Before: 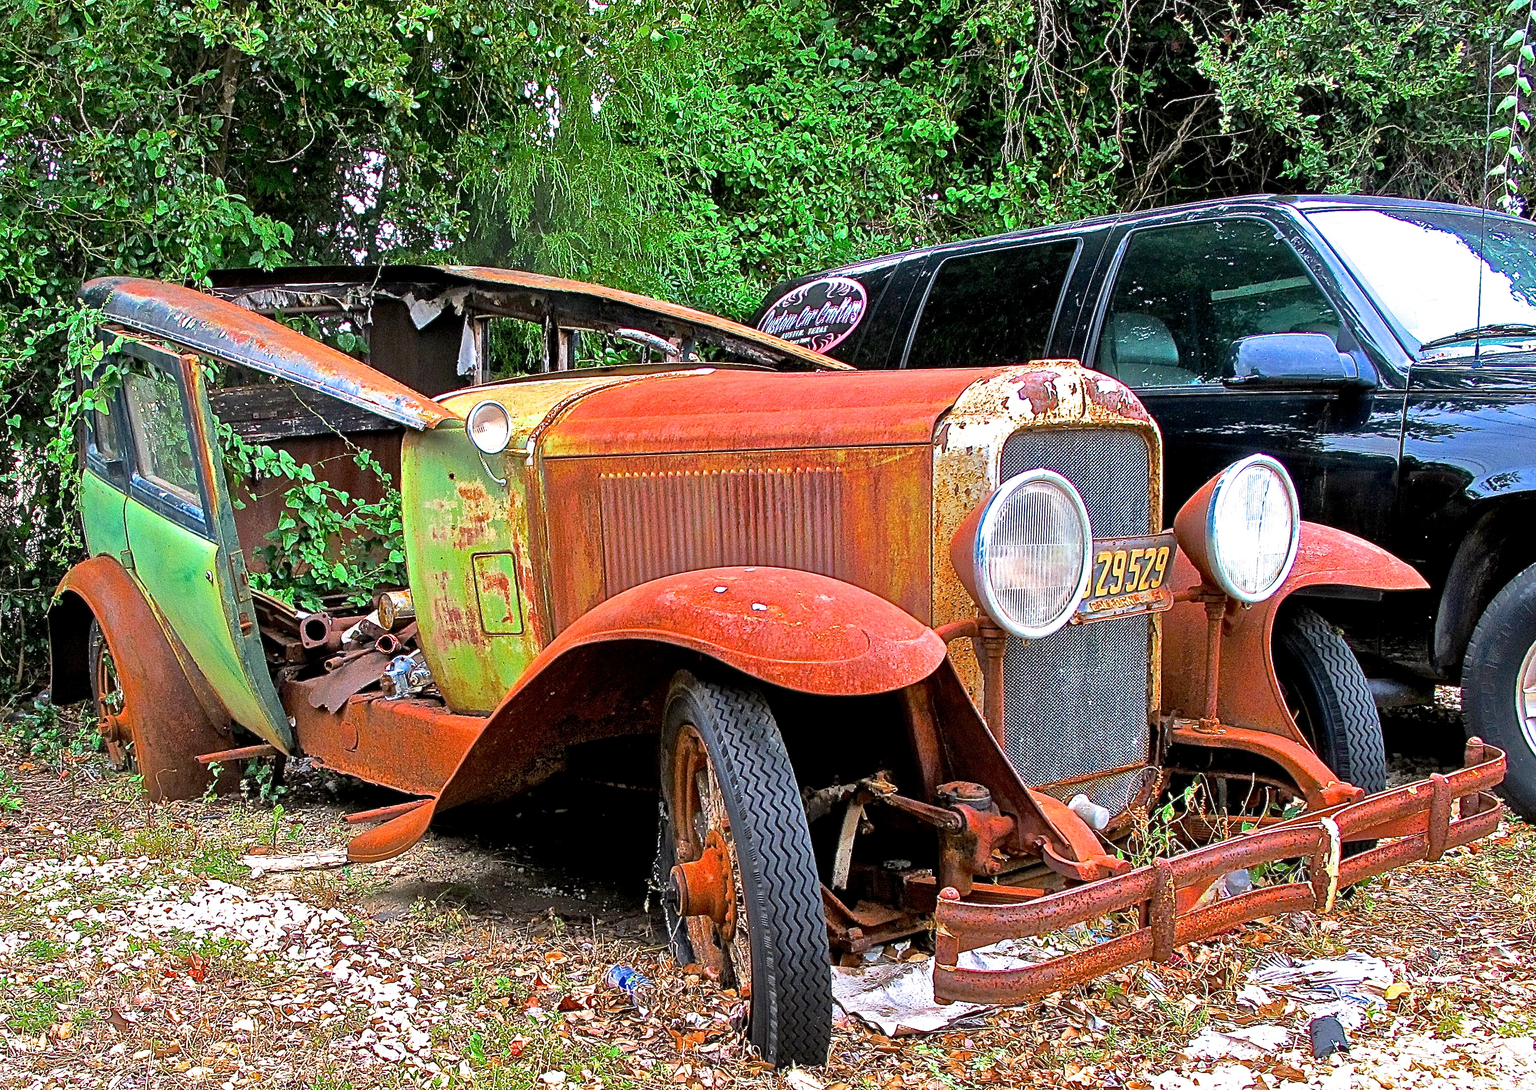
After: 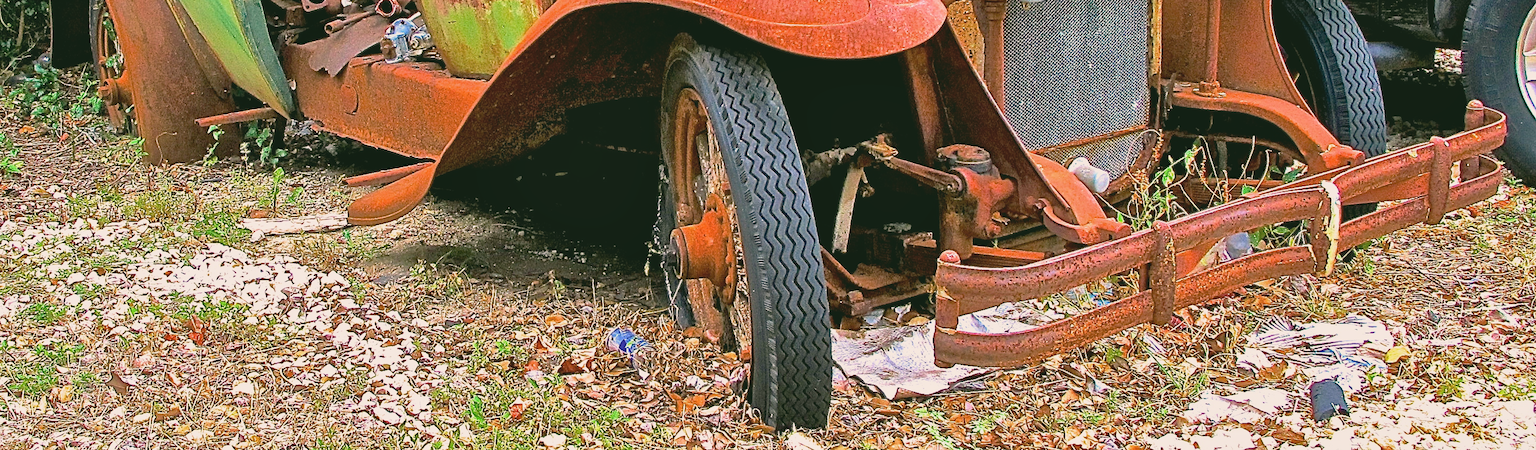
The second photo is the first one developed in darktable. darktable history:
color correction: highlights a* 3.95, highlights b* 4.92, shadows a* -8.2, shadows b* 5
crop and rotate: top 58.532%, bottom 0.061%
contrast brightness saturation: contrast -0.157, brightness 0.055, saturation -0.127
velvia: on, module defaults
shadows and highlights: shadows 31.46, highlights -32.57, soften with gaussian
